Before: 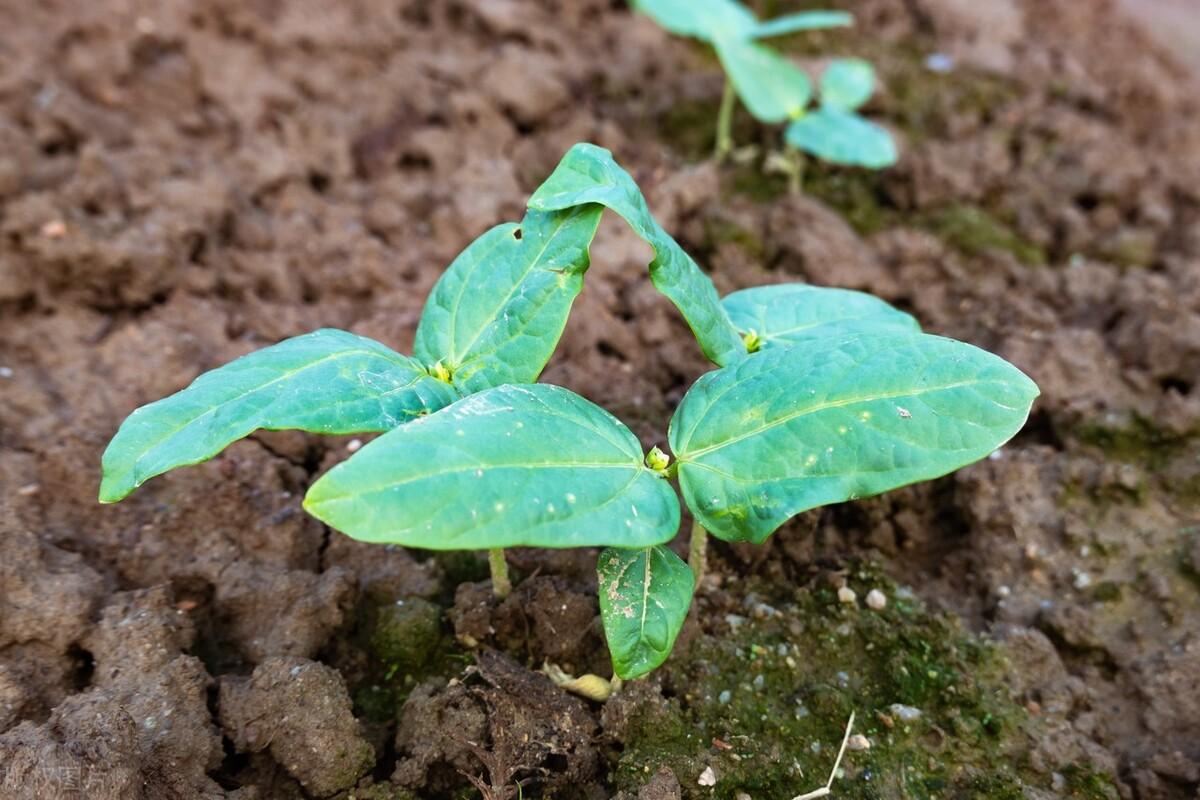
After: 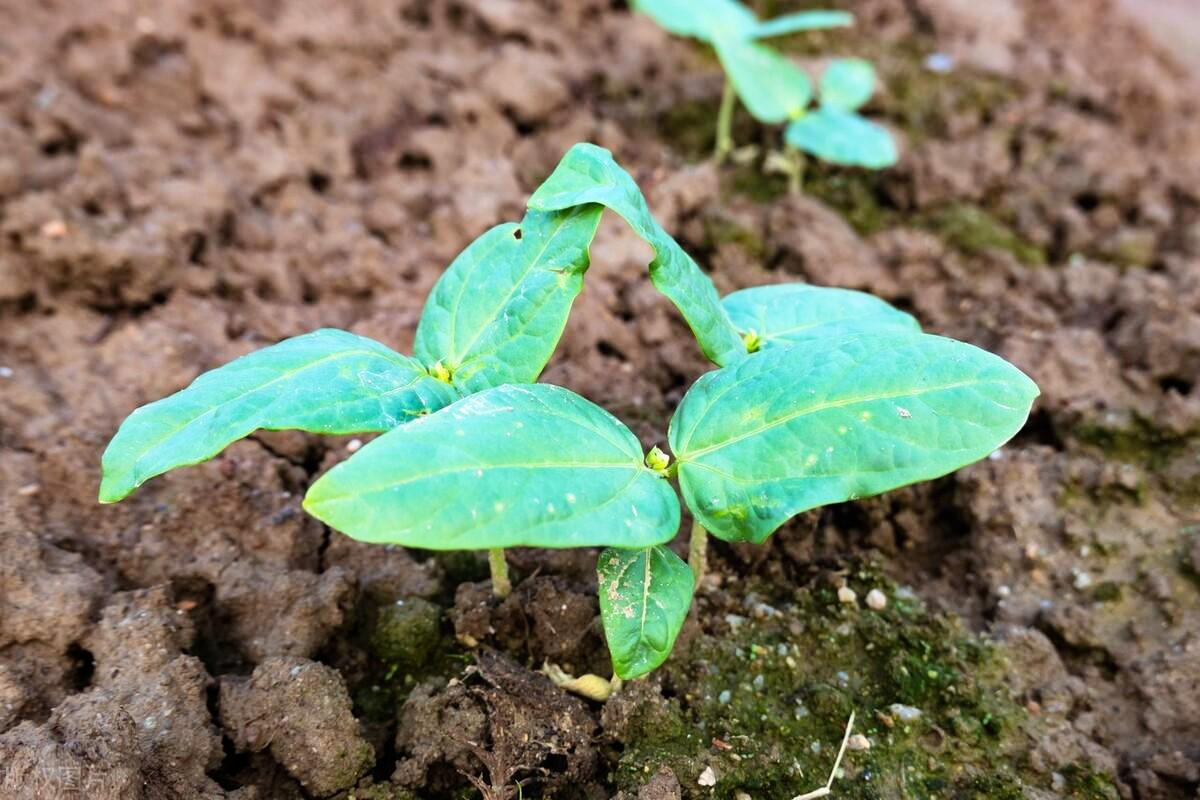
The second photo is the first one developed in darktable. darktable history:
tone curve: curves: ch0 [(0, 0) (0.004, 0.001) (0.133, 0.112) (0.325, 0.362) (0.832, 0.893) (1, 1)], color space Lab, linked channels, preserve colors none
